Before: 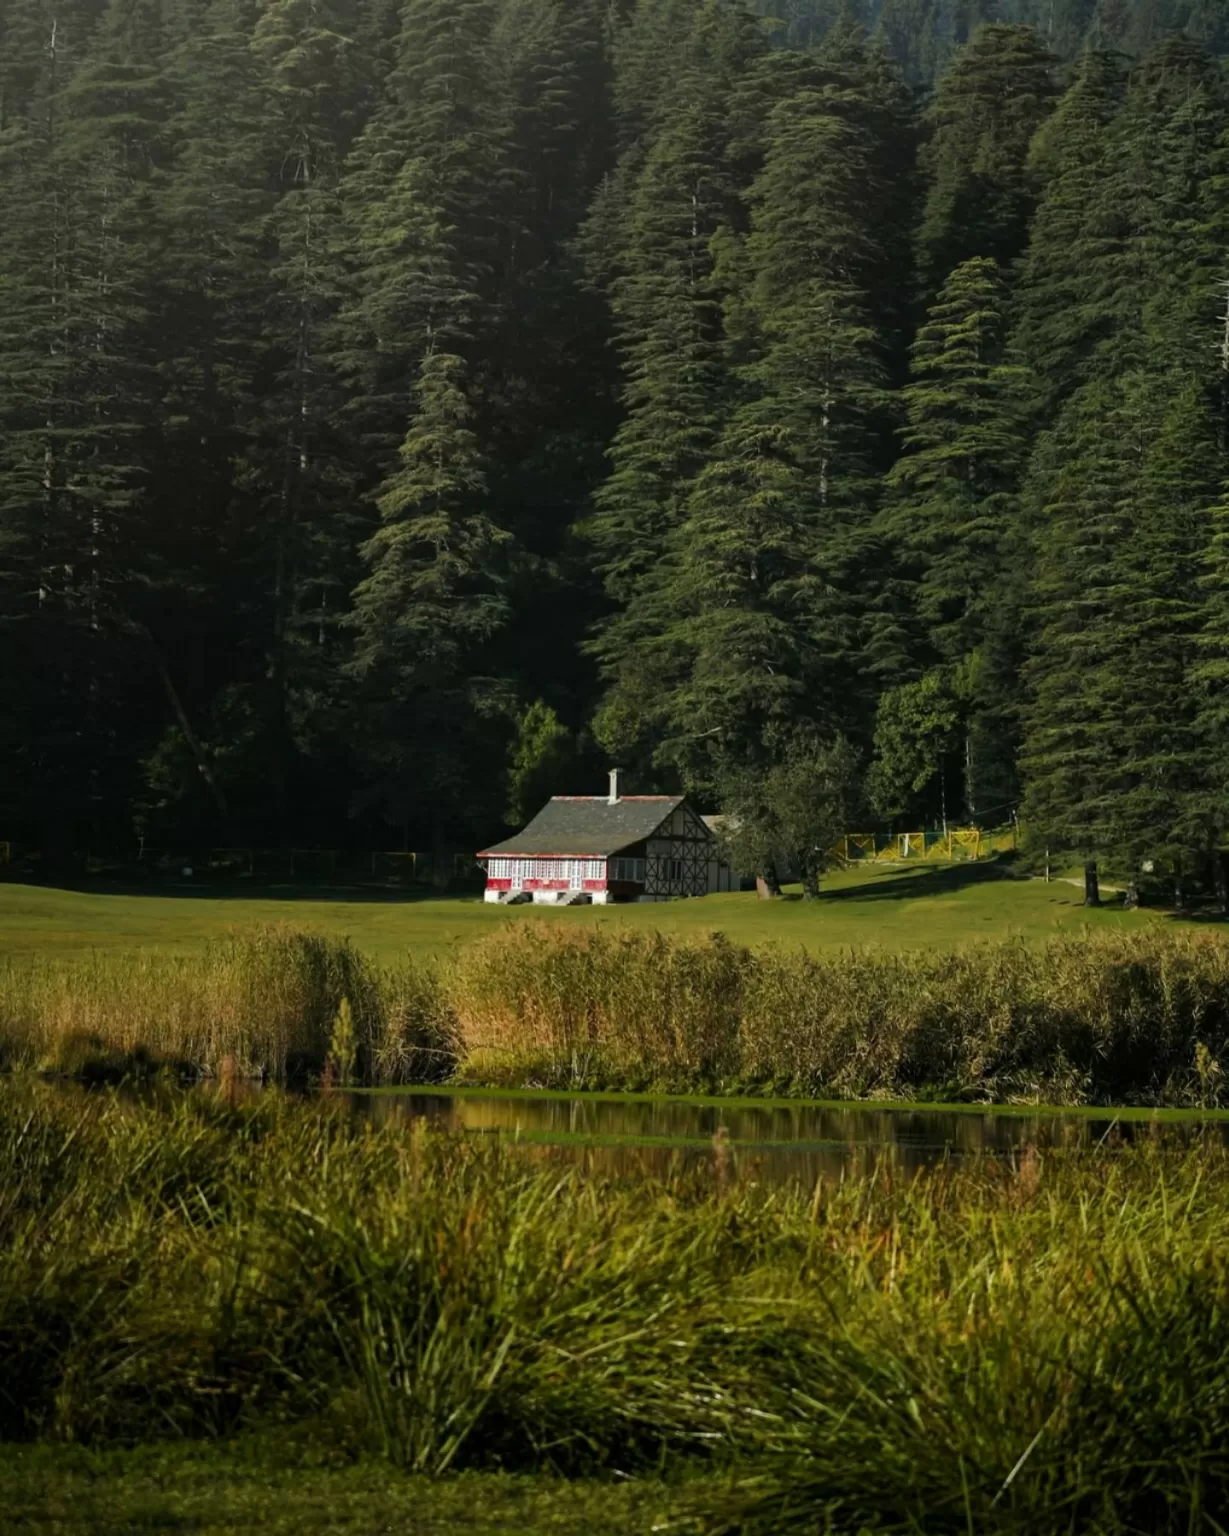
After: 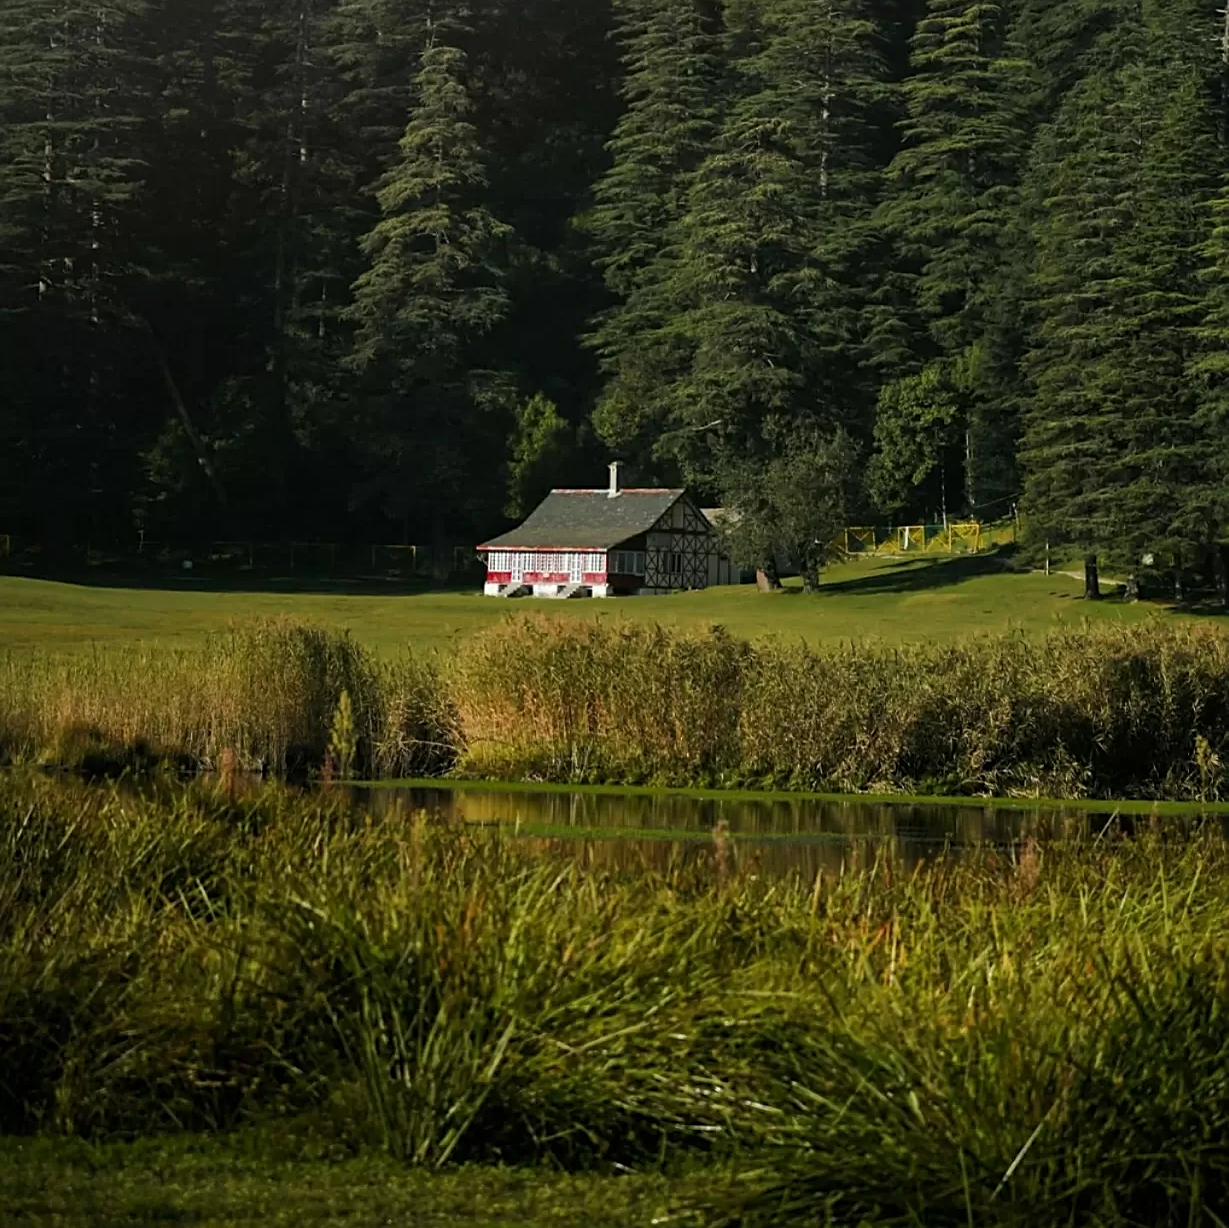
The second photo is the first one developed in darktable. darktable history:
crop and rotate: top 19.998%
sharpen: on, module defaults
